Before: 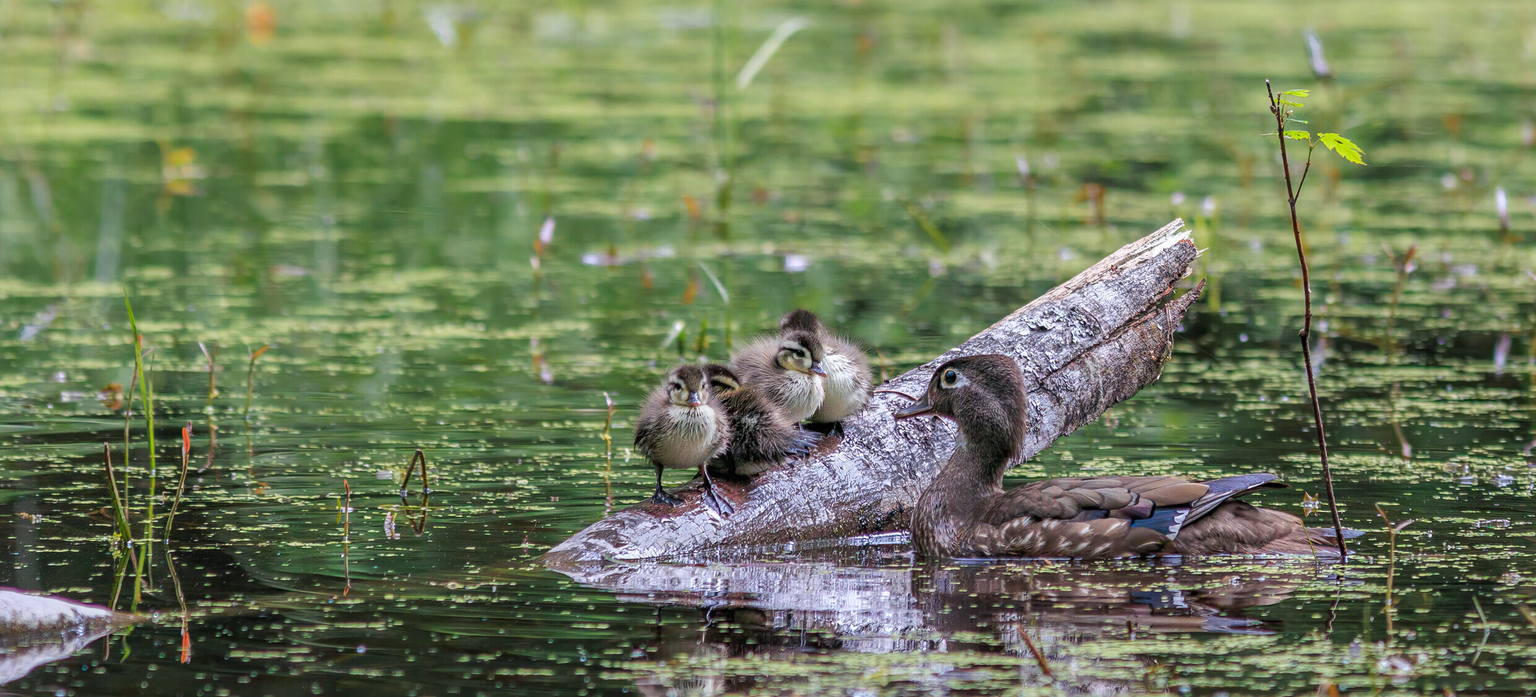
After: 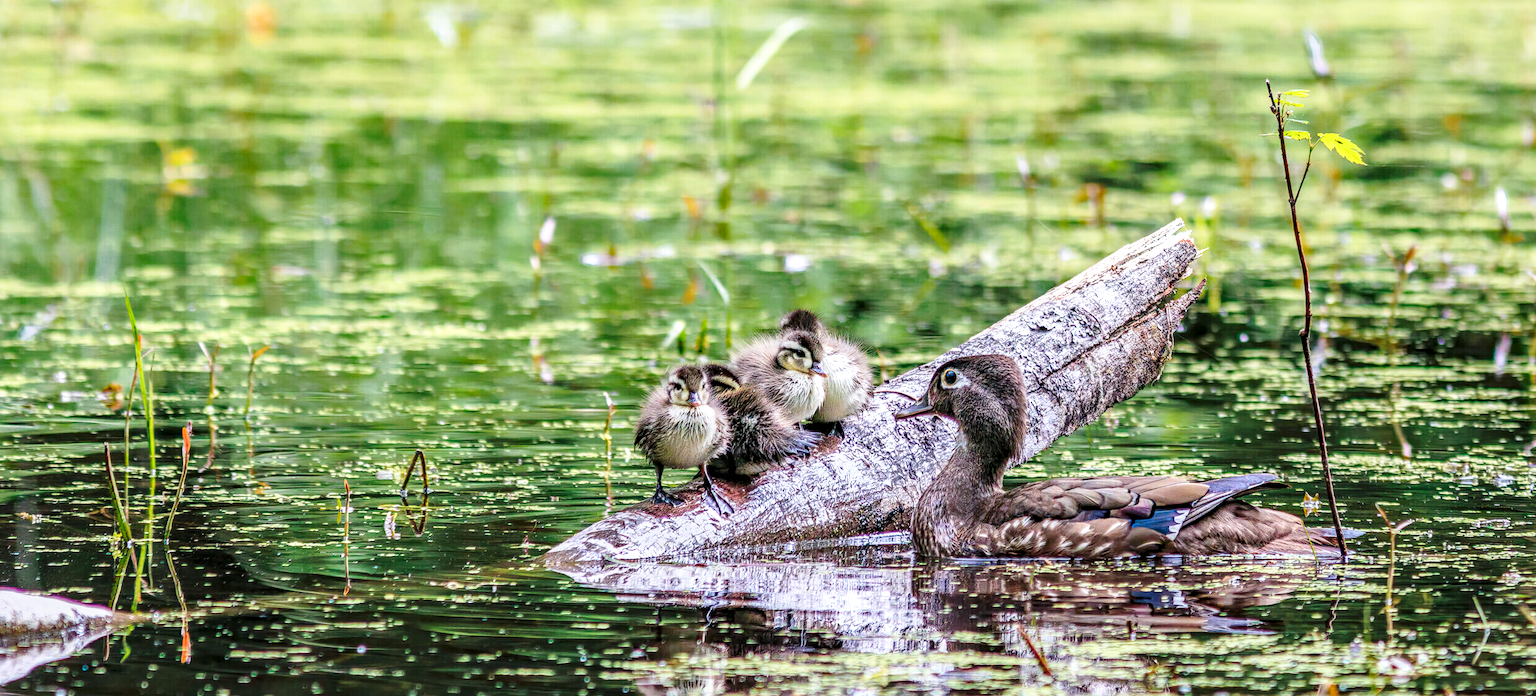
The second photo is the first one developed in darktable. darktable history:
color balance rgb: perceptual saturation grading › global saturation 0.635%
local contrast: detail 130%
levels: mode automatic
base curve: curves: ch0 [(0, 0) (0.028, 0.03) (0.121, 0.232) (0.46, 0.748) (0.859, 0.968) (1, 1)], preserve colors none
tone curve: curves: ch0 [(0, 0) (0.003, 0.003) (0.011, 0.011) (0.025, 0.026) (0.044, 0.046) (0.069, 0.072) (0.1, 0.103) (0.136, 0.141) (0.177, 0.184) (0.224, 0.233) (0.277, 0.287) (0.335, 0.348) (0.399, 0.414) (0.468, 0.486) (0.543, 0.563) (0.623, 0.647) (0.709, 0.736) (0.801, 0.831) (0.898, 0.92) (1, 1)], color space Lab, independent channels, preserve colors none
haze removal: compatibility mode true, adaptive false
